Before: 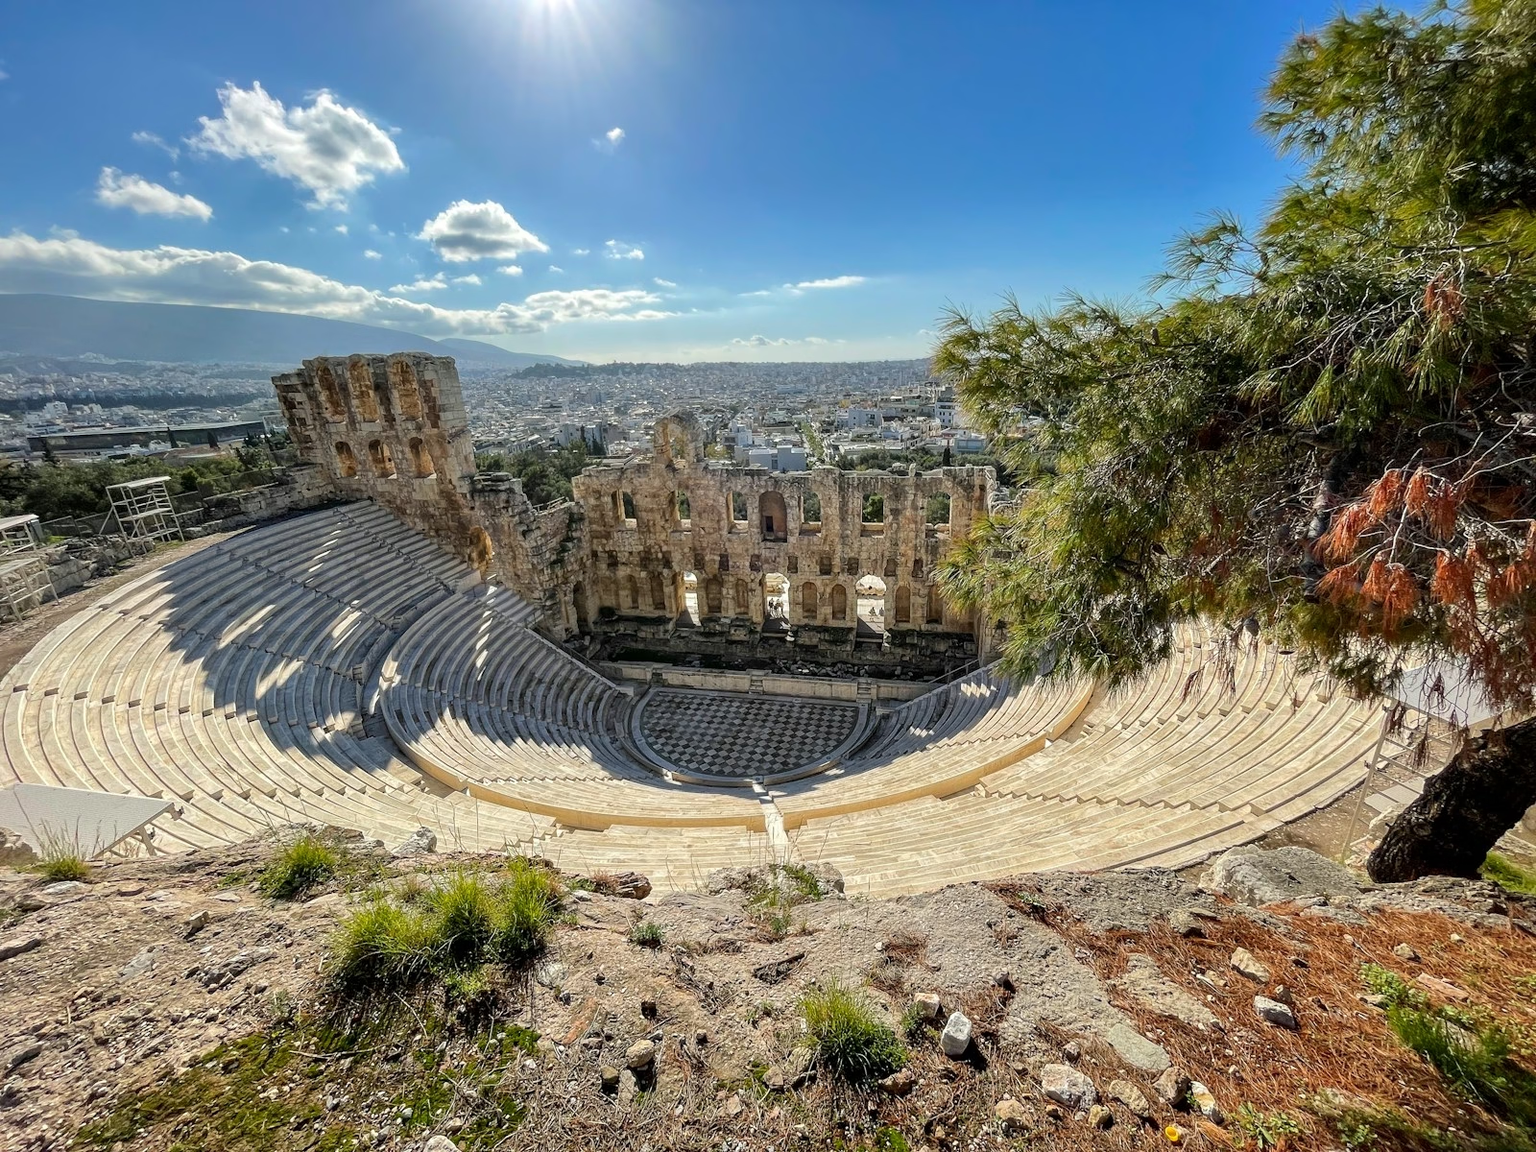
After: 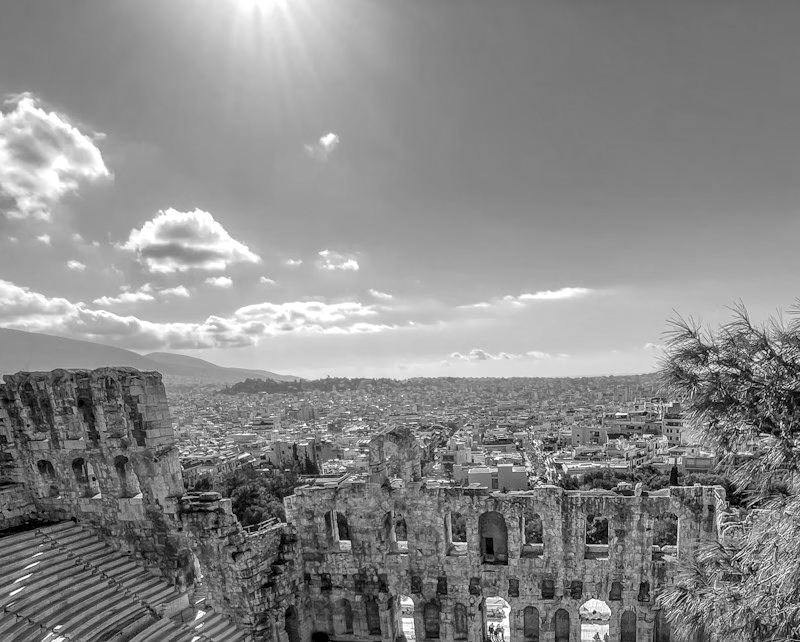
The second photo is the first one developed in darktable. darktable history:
monochrome: on, module defaults
local contrast: on, module defaults
crop: left 19.556%, right 30.401%, bottom 46.458%
